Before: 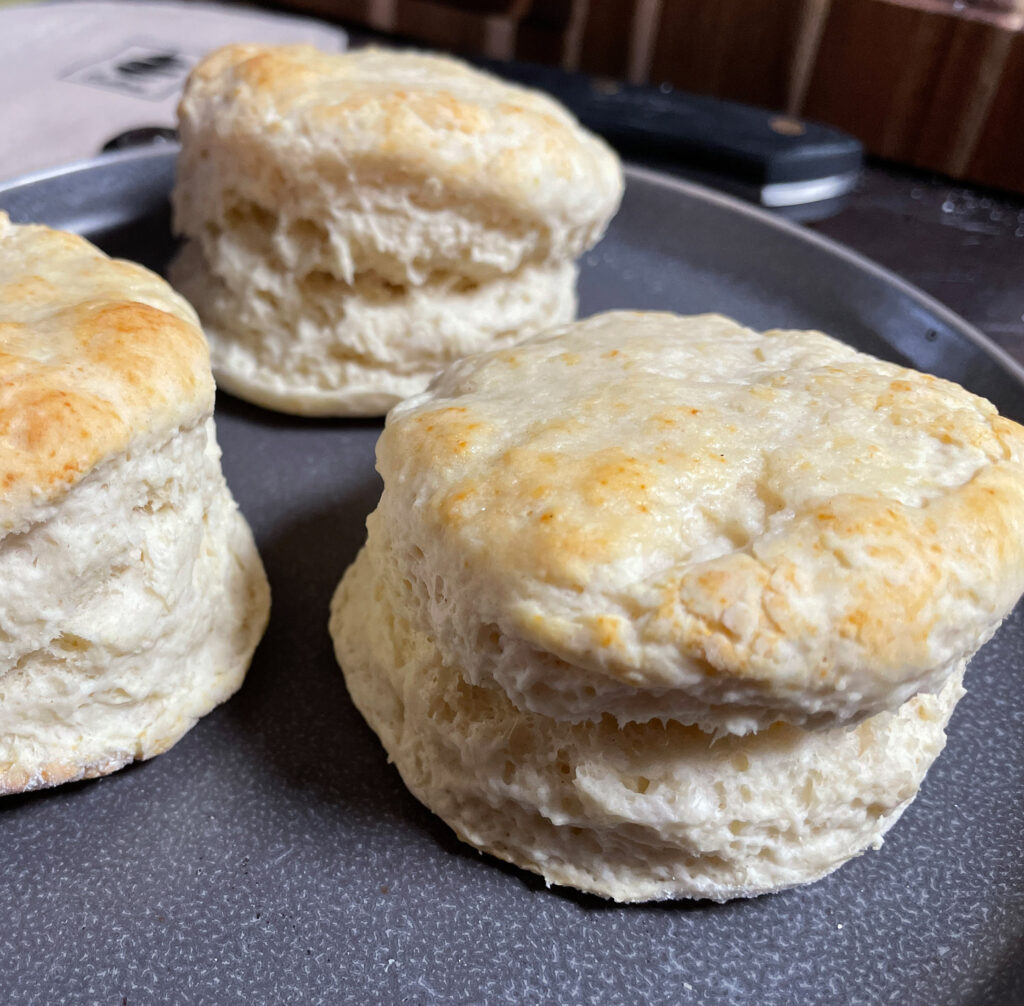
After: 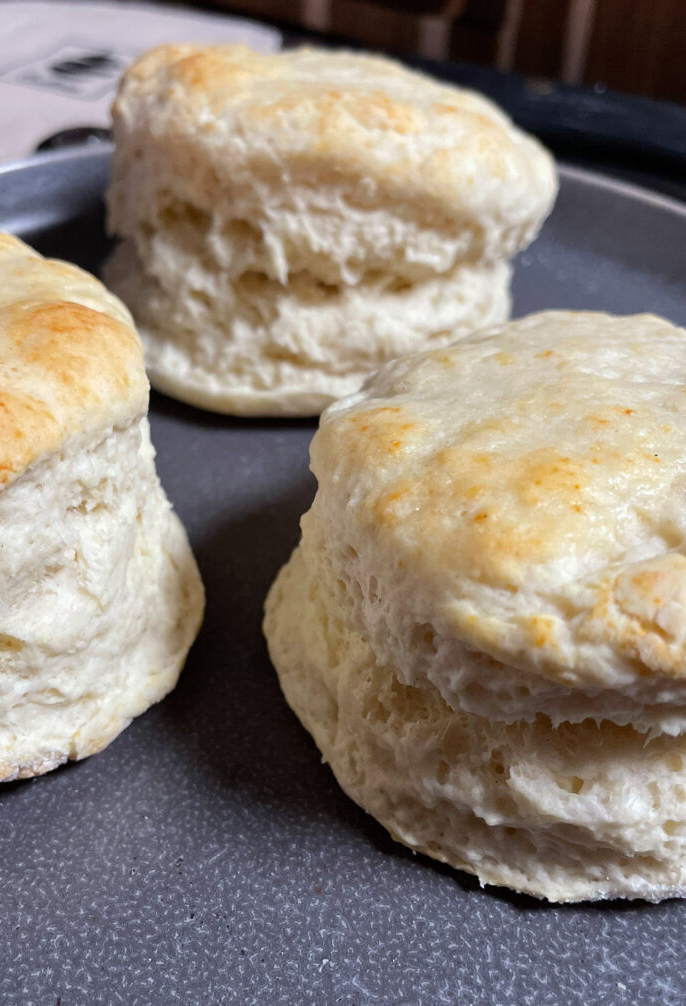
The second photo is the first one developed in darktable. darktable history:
crop and rotate: left 6.446%, right 26.517%
